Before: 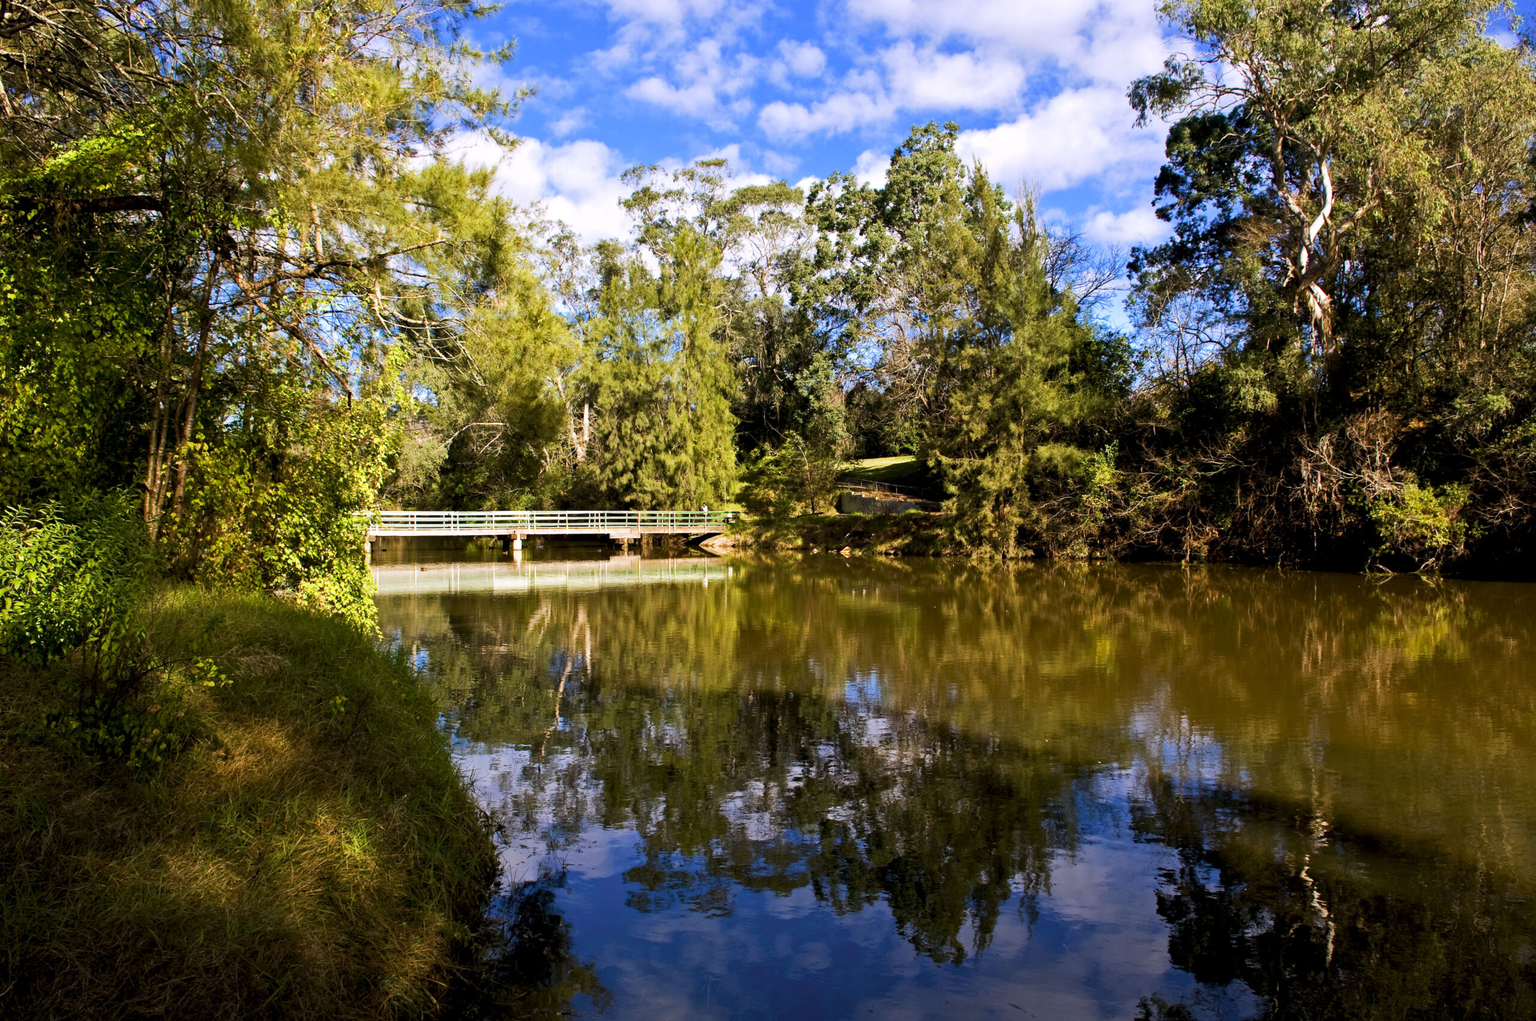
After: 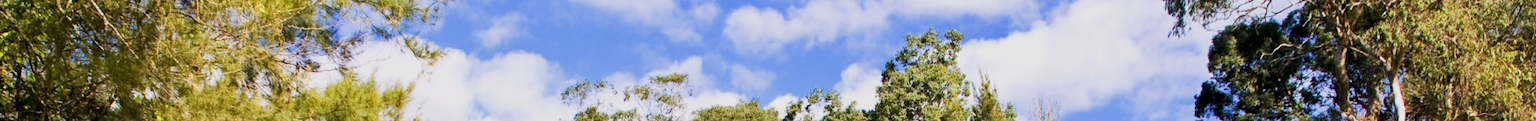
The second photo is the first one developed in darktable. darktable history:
crop and rotate: left 9.644%, top 9.491%, right 6.021%, bottom 80.509%
sigmoid: contrast 1.22, skew 0.65
